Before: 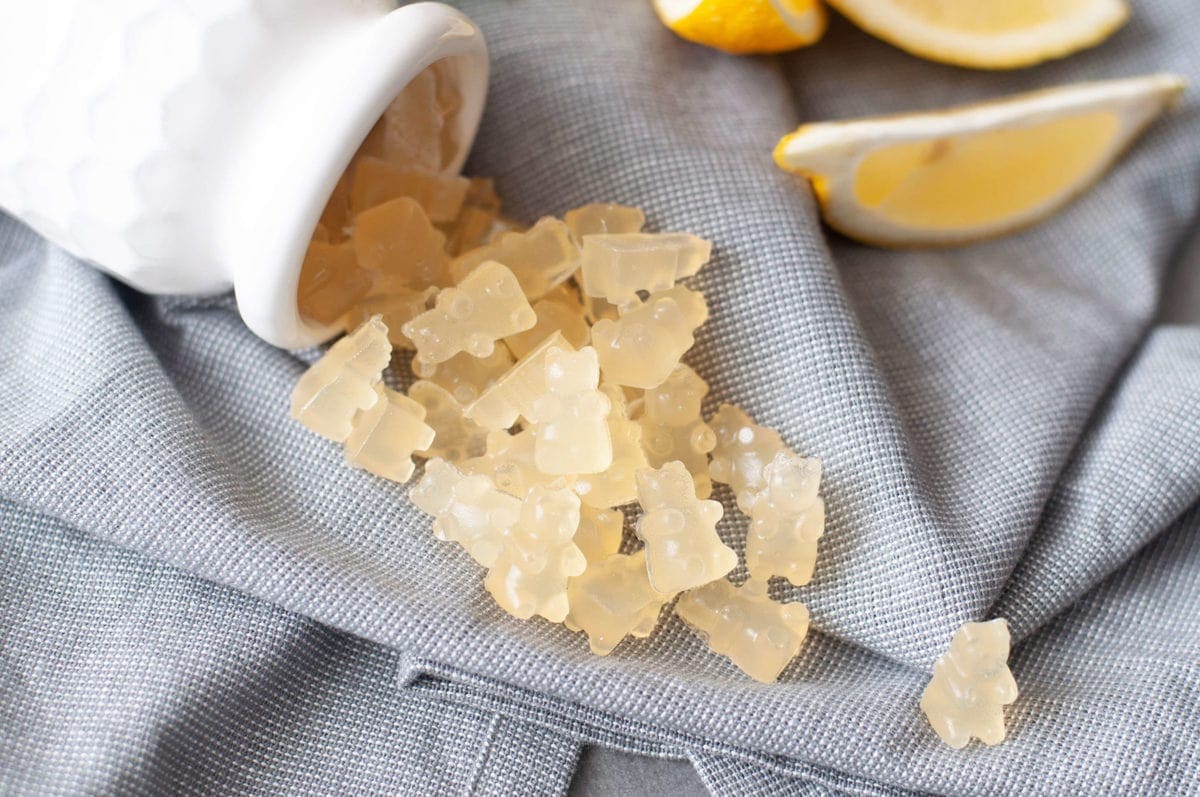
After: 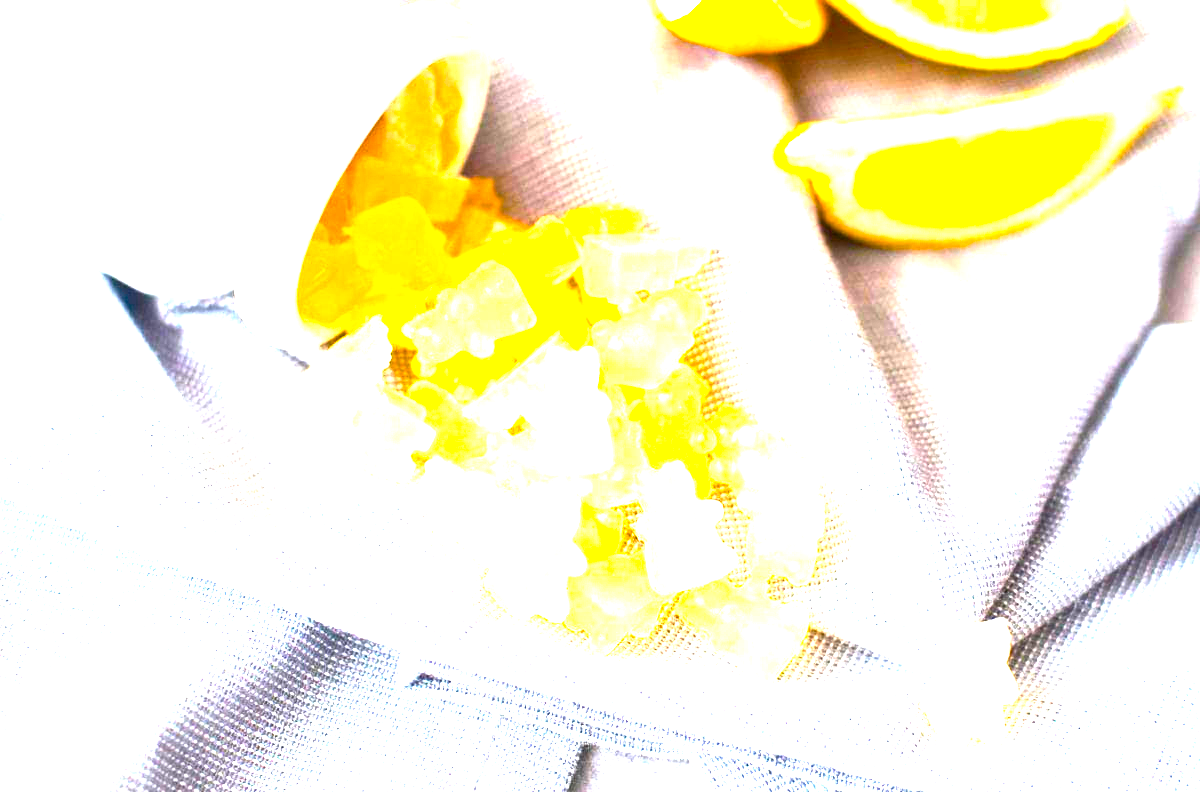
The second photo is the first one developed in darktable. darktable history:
color balance rgb: linear chroma grading › global chroma 49.723%, perceptual saturation grading › global saturation 0.478%, perceptual saturation grading › highlights -15.658%, perceptual saturation grading › shadows 24.42%, perceptual brilliance grading › global brilliance 34.879%, perceptual brilliance grading › highlights 49.427%, perceptual brilliance grading › mid-tones 59.408%, perceptual brilliance grading › shadows 34.219%, contrast -29.54%
crop: bottom 0.057%
tone equalizer: -8 EV -0.387 EV, -7 EV -0.405 EV, -6 EV -0.306 EV, -5 EV -0.206 EV, -3 EV 0.242 EV, -2 EV 0.319 EV, -1 EV 0.405 EV, +0 EV 0.394 EV, luminance estimator HSV value / RGB max
